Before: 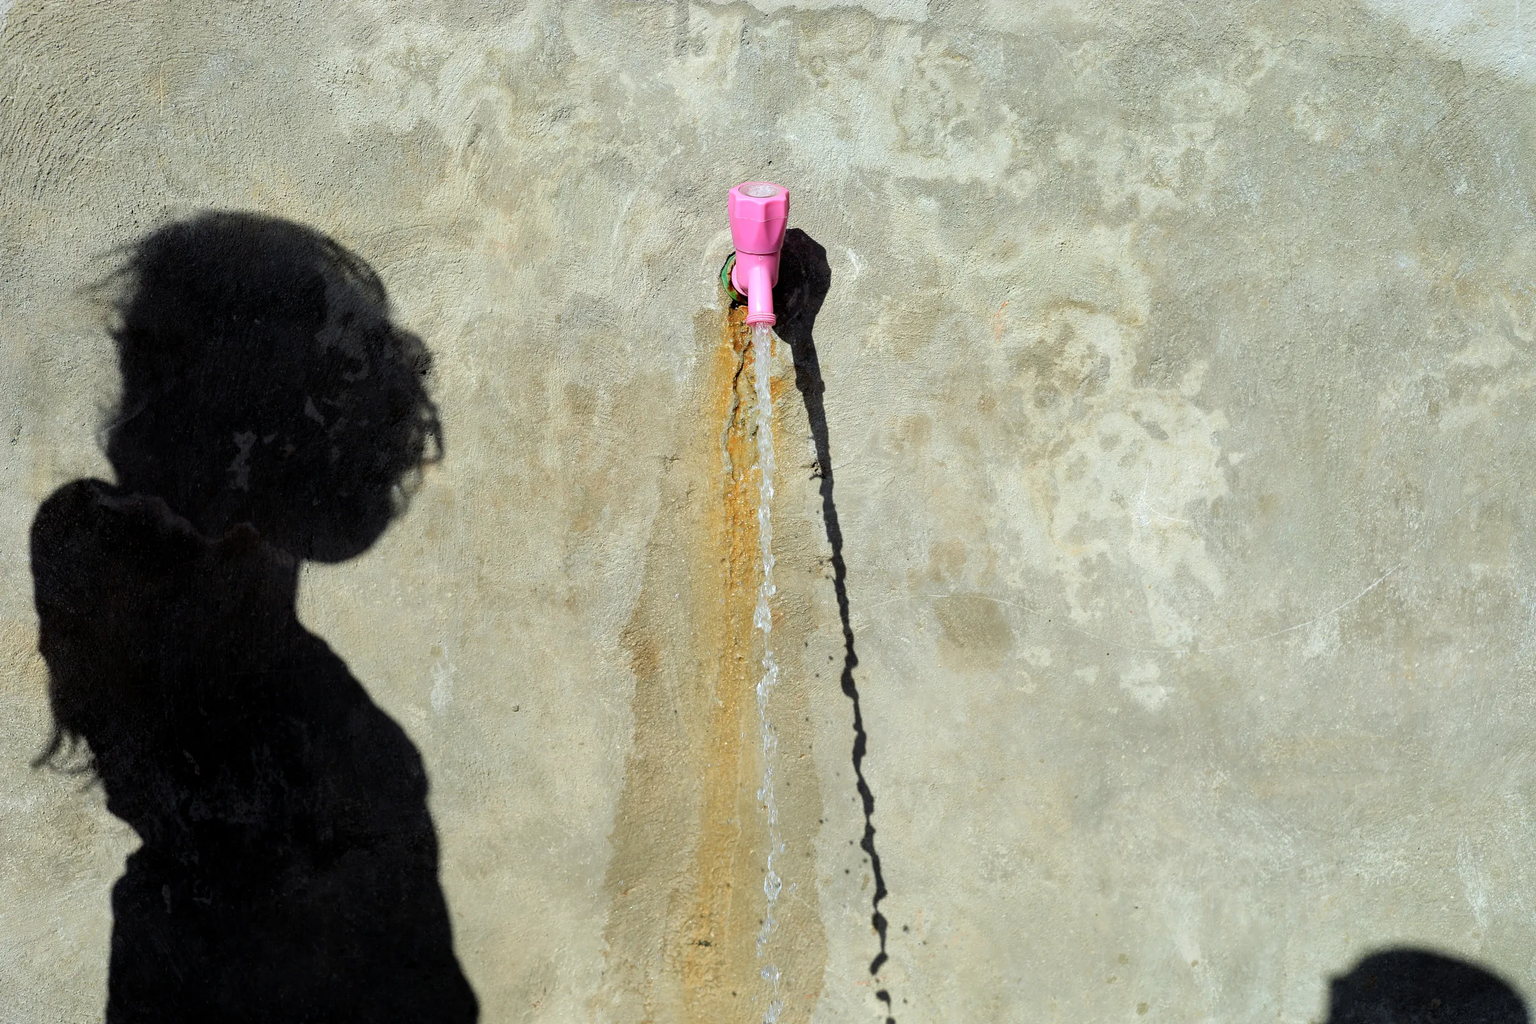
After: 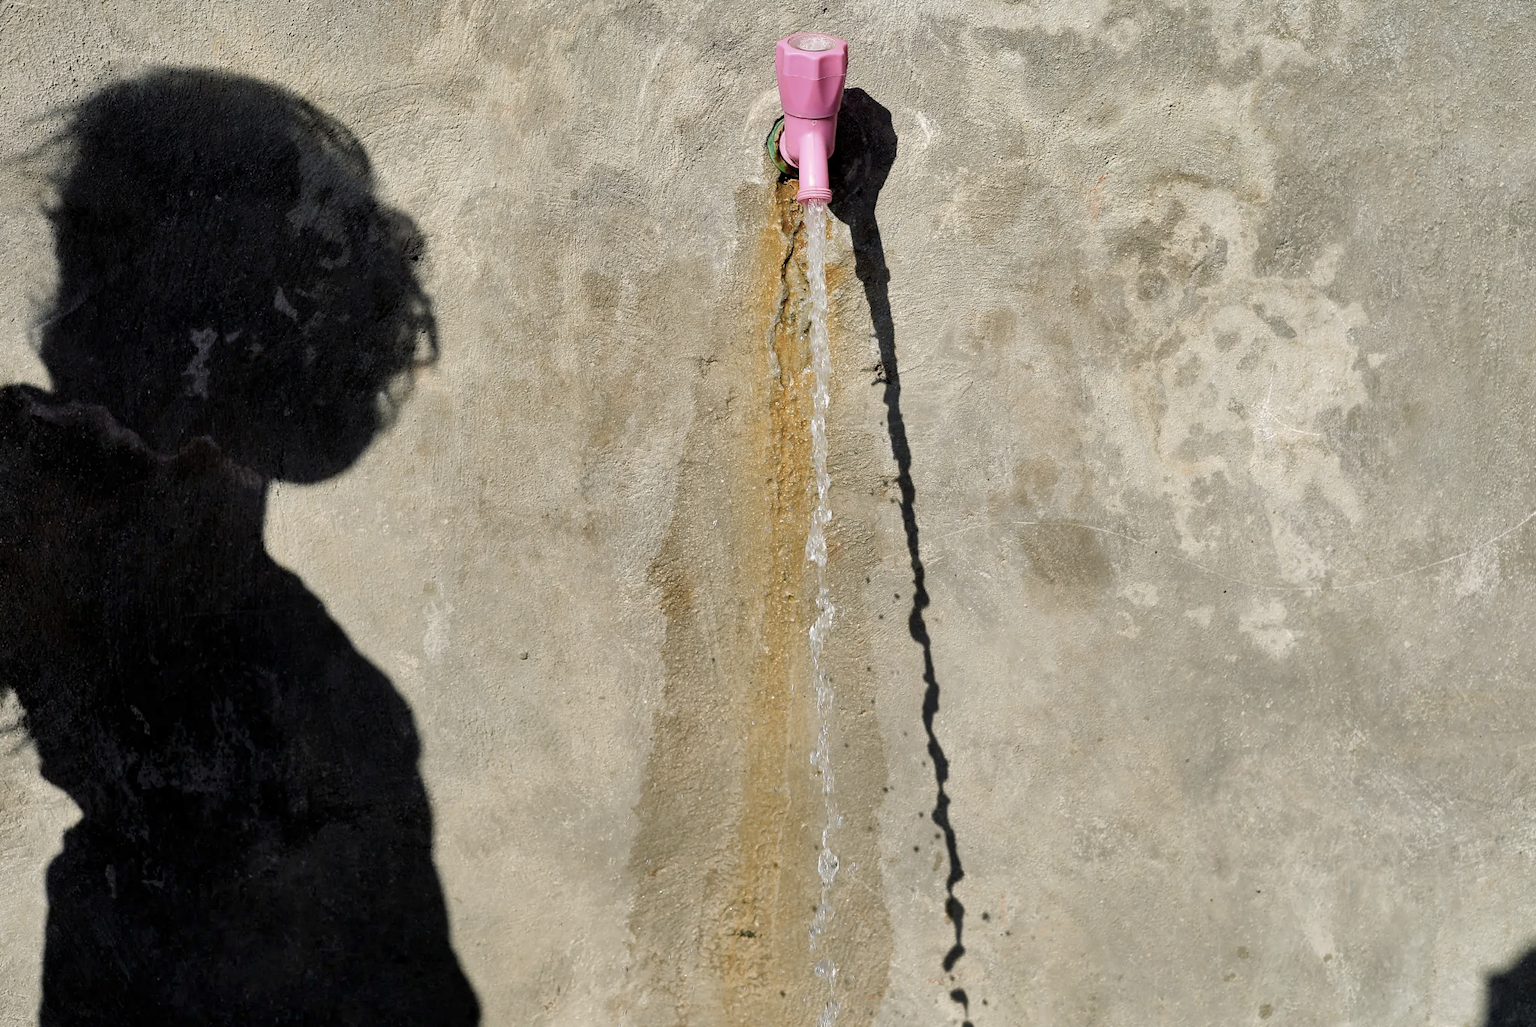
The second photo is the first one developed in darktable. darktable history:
crop and rotate: left 4.789%, top 15.134%, right 10.699%
color balance rgb: highlights gain › chroma 3.34%, highlights gain › hue 55.86°, linear chroma grading › global chroma 15.163%, perceptual saturation grading › global saturation 20.086%, perceptual saturation grading › highlights -19.829%, perceptual saturation grading › shadows 29.772%, global vibrance 20%
shadows and highlights: soften with gaussian
color correction: highlights b* 0.034, saturation 0.503
